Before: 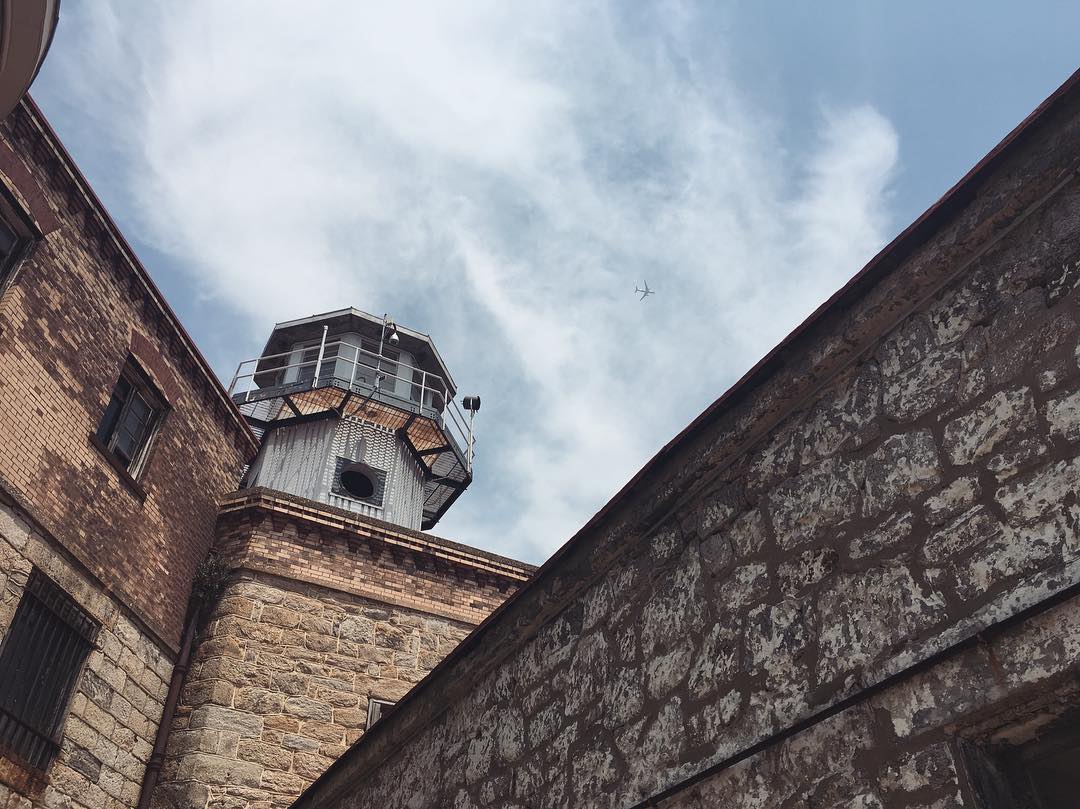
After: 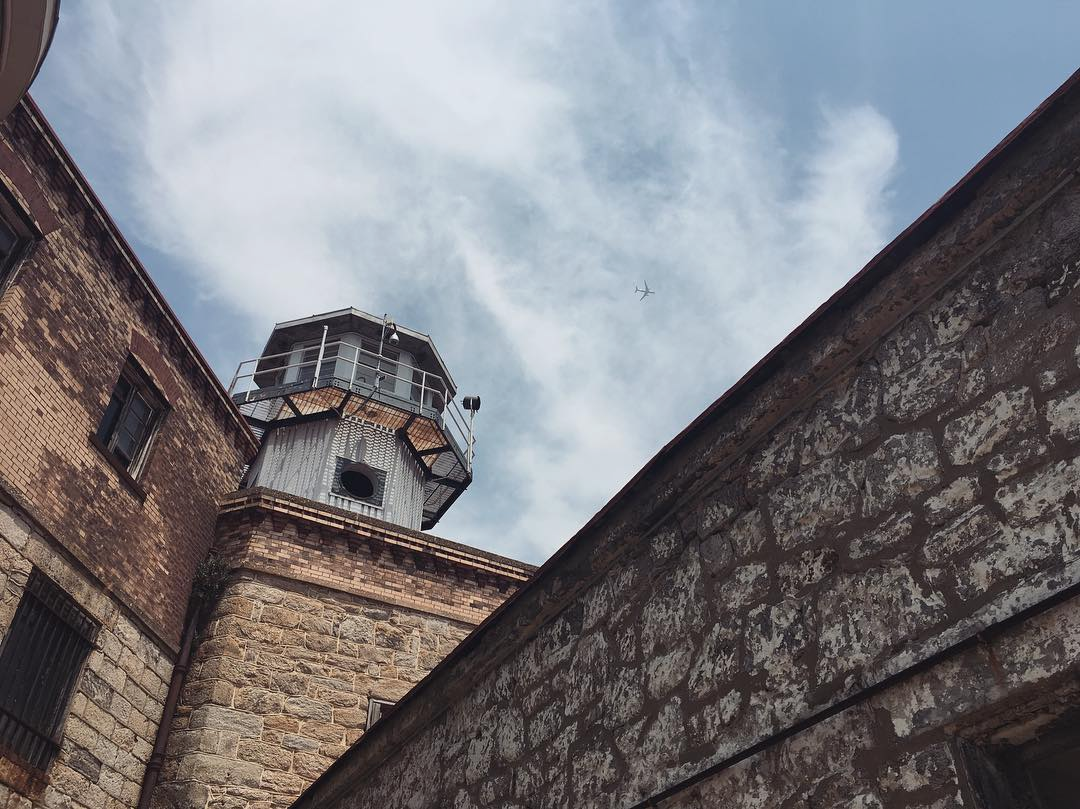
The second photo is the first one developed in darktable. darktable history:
exposure: black level correction 0.001, exposure -0.125 EV, compensate highlight preservation false
